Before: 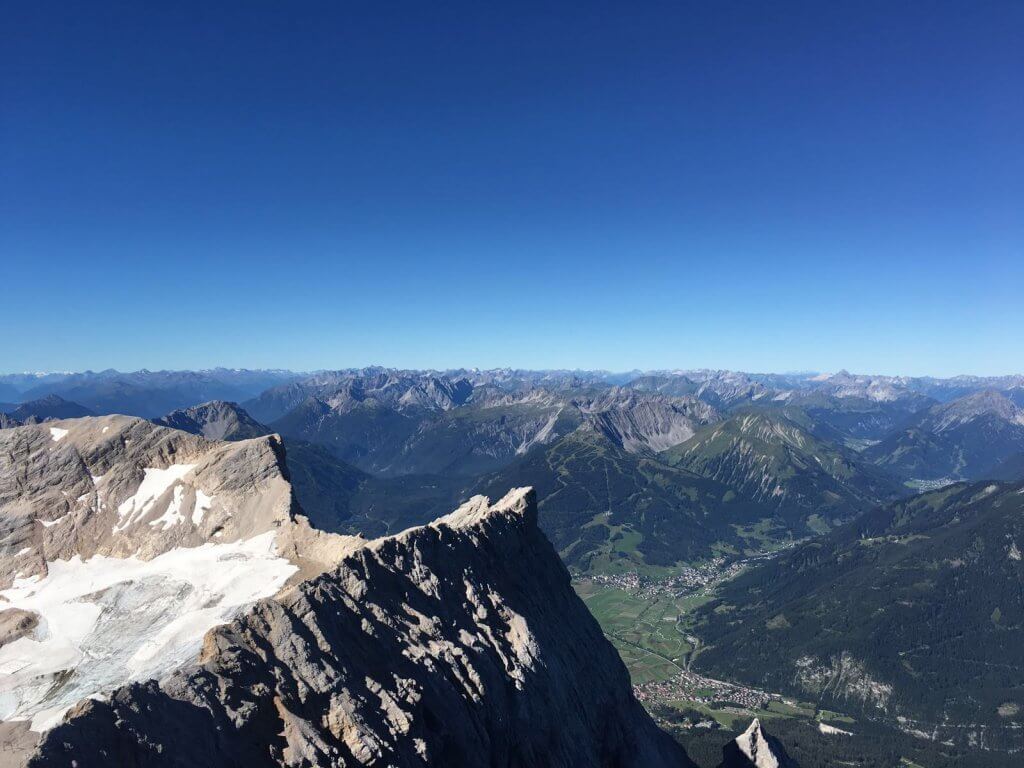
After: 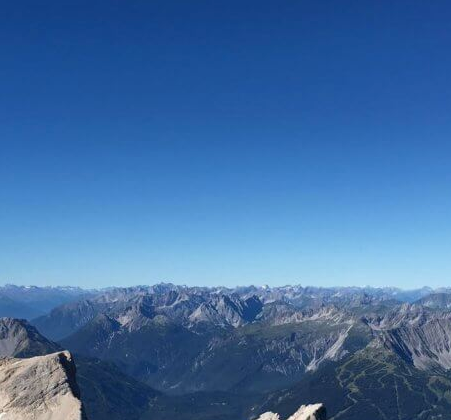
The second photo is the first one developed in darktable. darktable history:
crop: left 20.584%, top 10.909%, right 35.337%, bottom 34.324%
contrast brightness saturation: contrast 0.035, brightness -0.036
